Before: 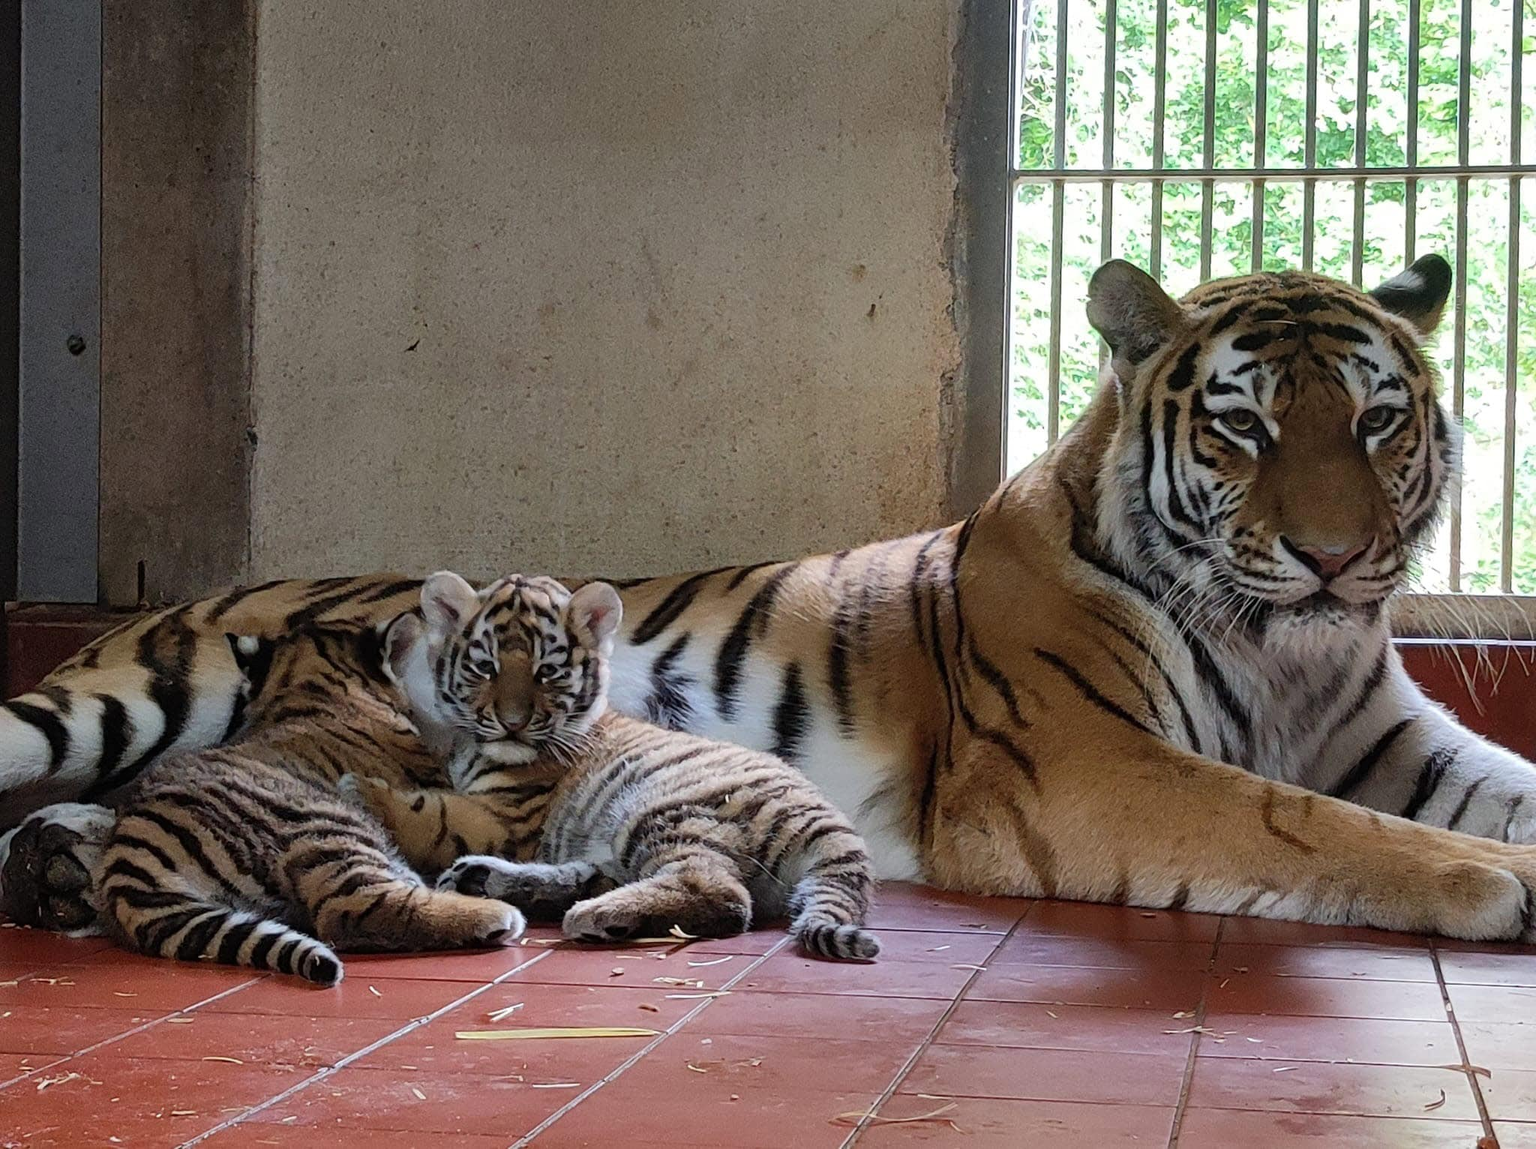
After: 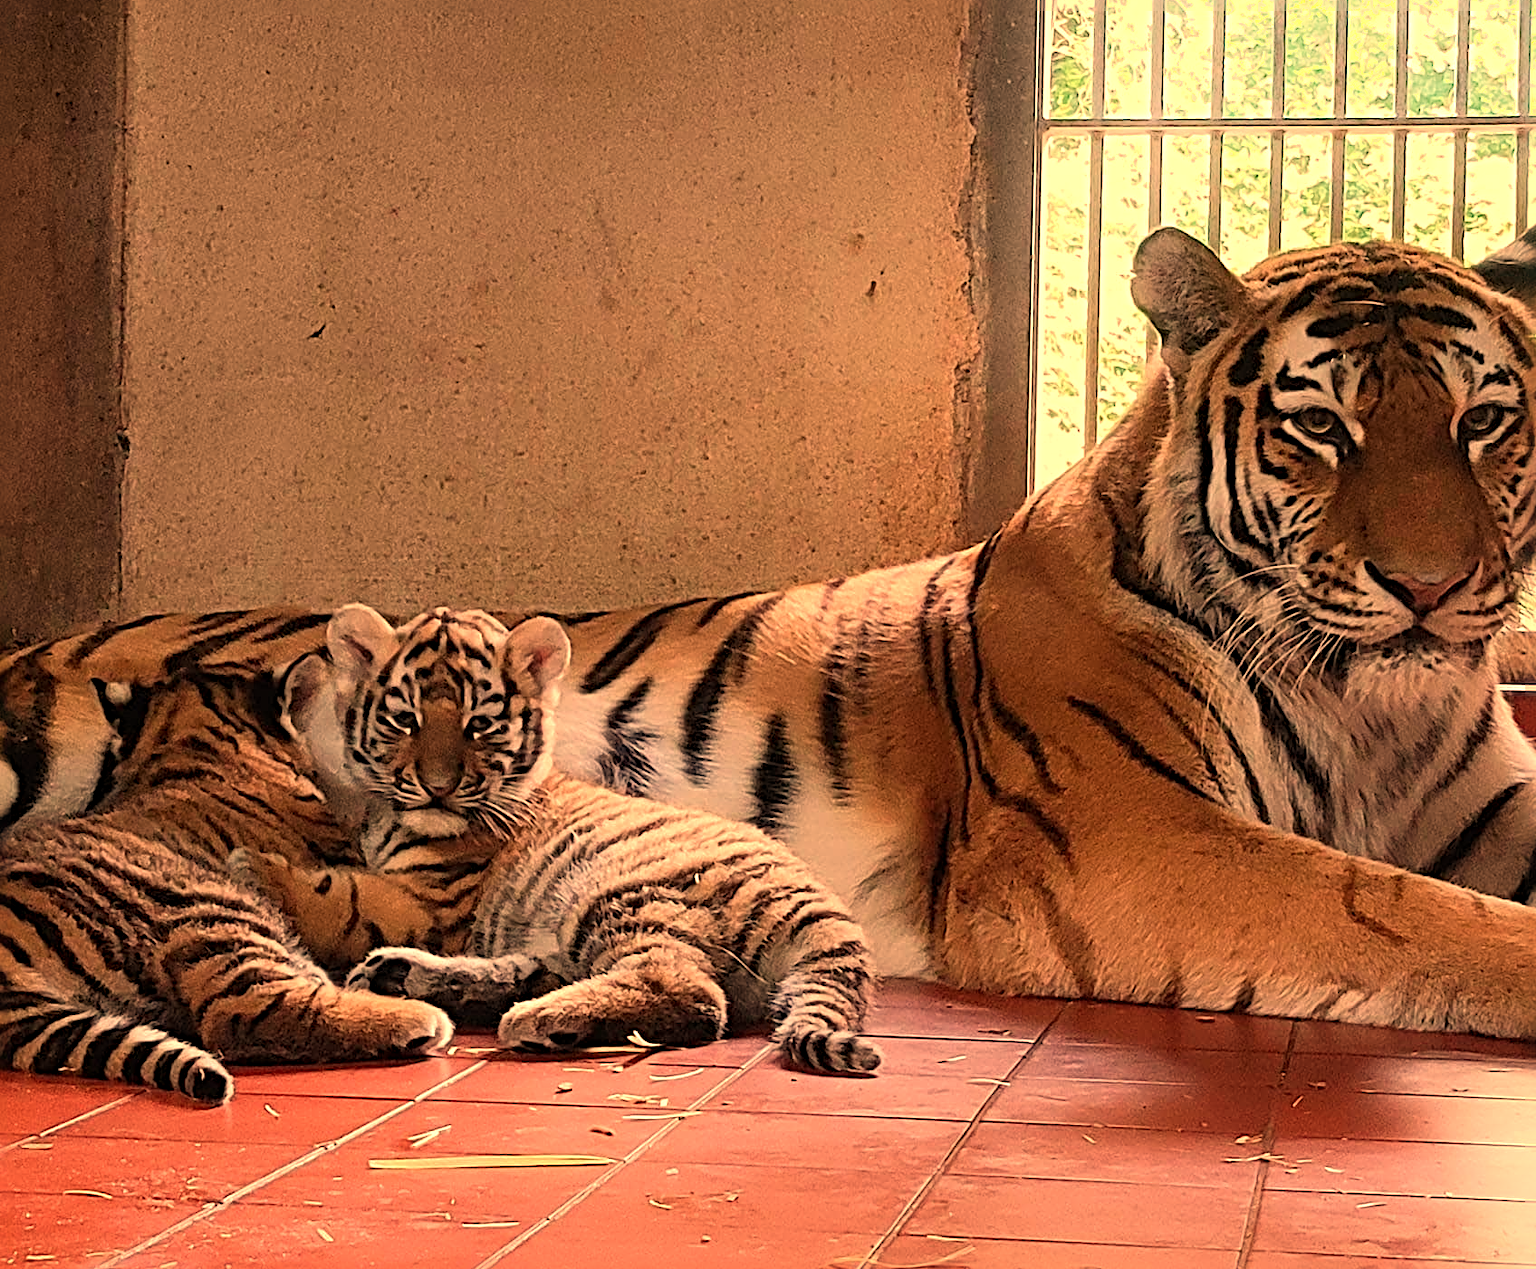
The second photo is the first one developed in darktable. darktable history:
white balance: red 1.467, blue 0.684
shadows and highlights: shadows -40.15, highlights 62.88, soften with gaussian
sharpen: radius 4.883
crop: left 9.807%, top 6.259%, right 7.334%, bottom 2.177%
